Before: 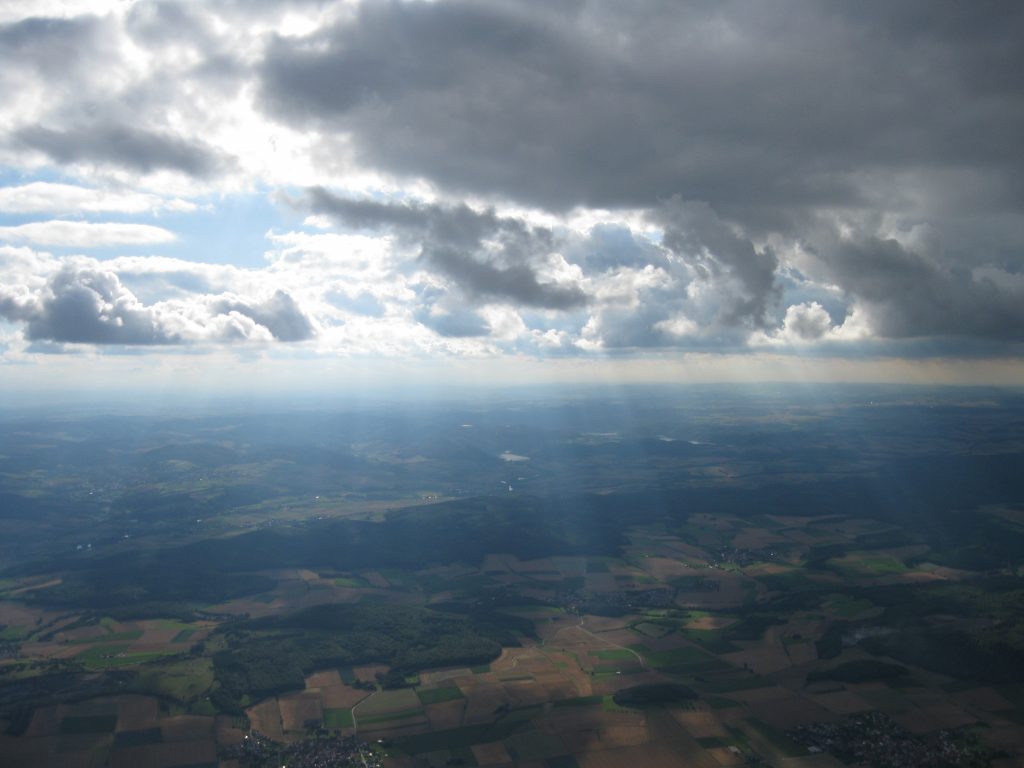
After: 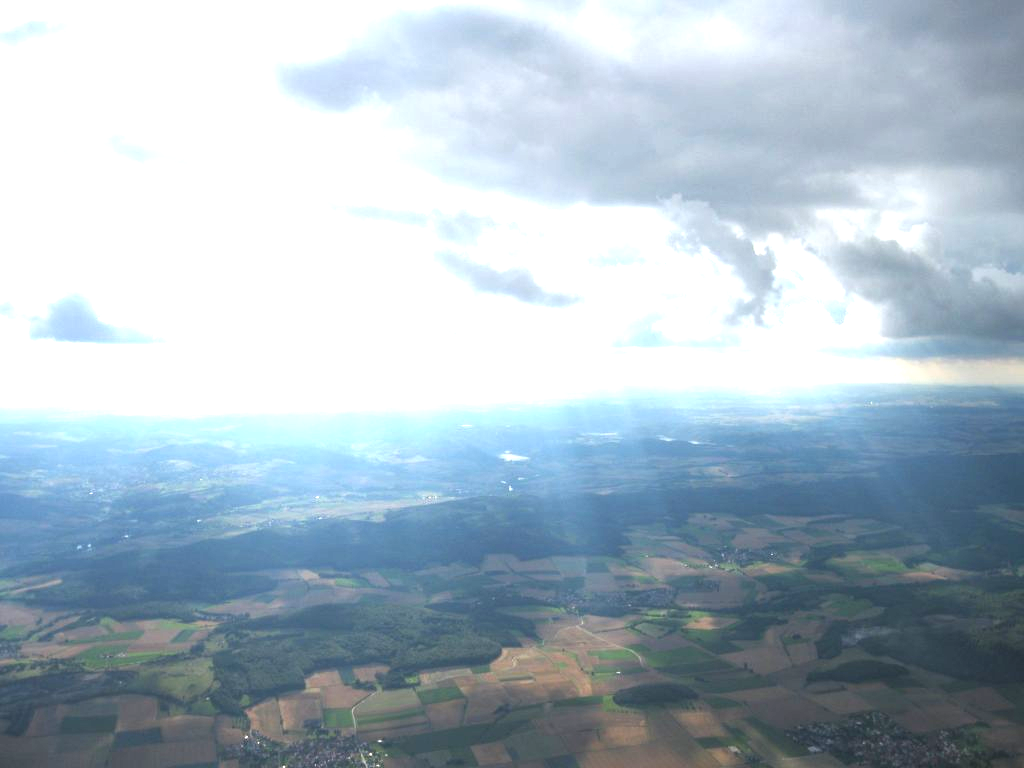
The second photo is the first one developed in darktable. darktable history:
exposure: black level correction 0, exposure 1.9 EV, compensate highlight preservation false
base curve: curves: ch0 [(0, 0) (0.303, 0.277) (1, 1)]
